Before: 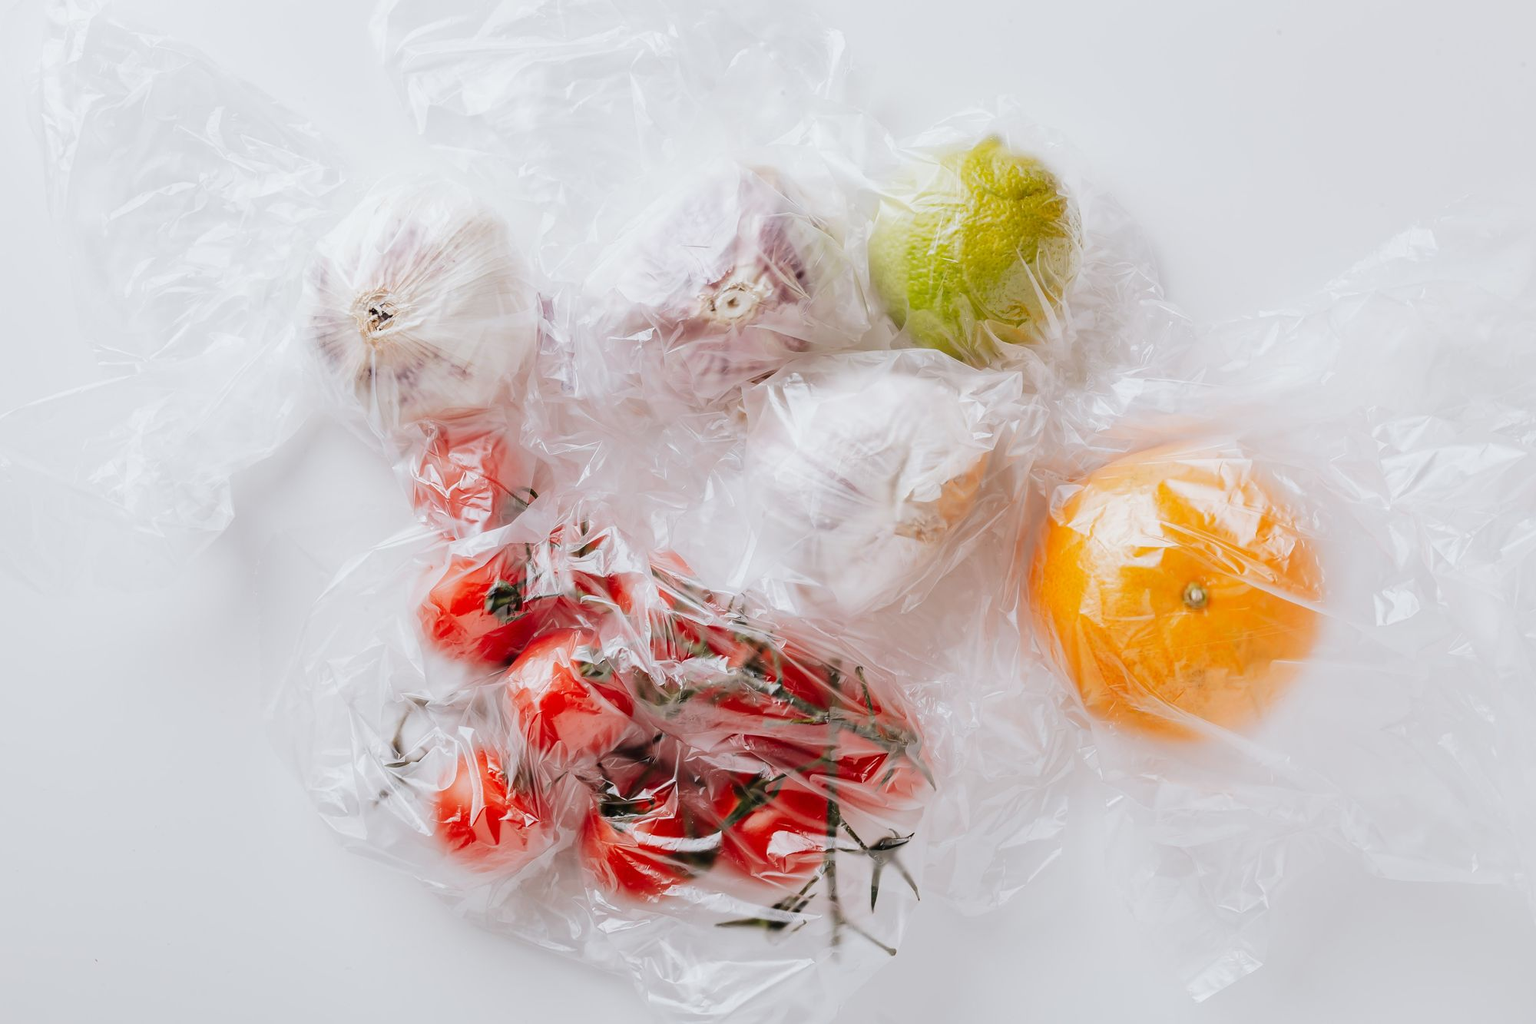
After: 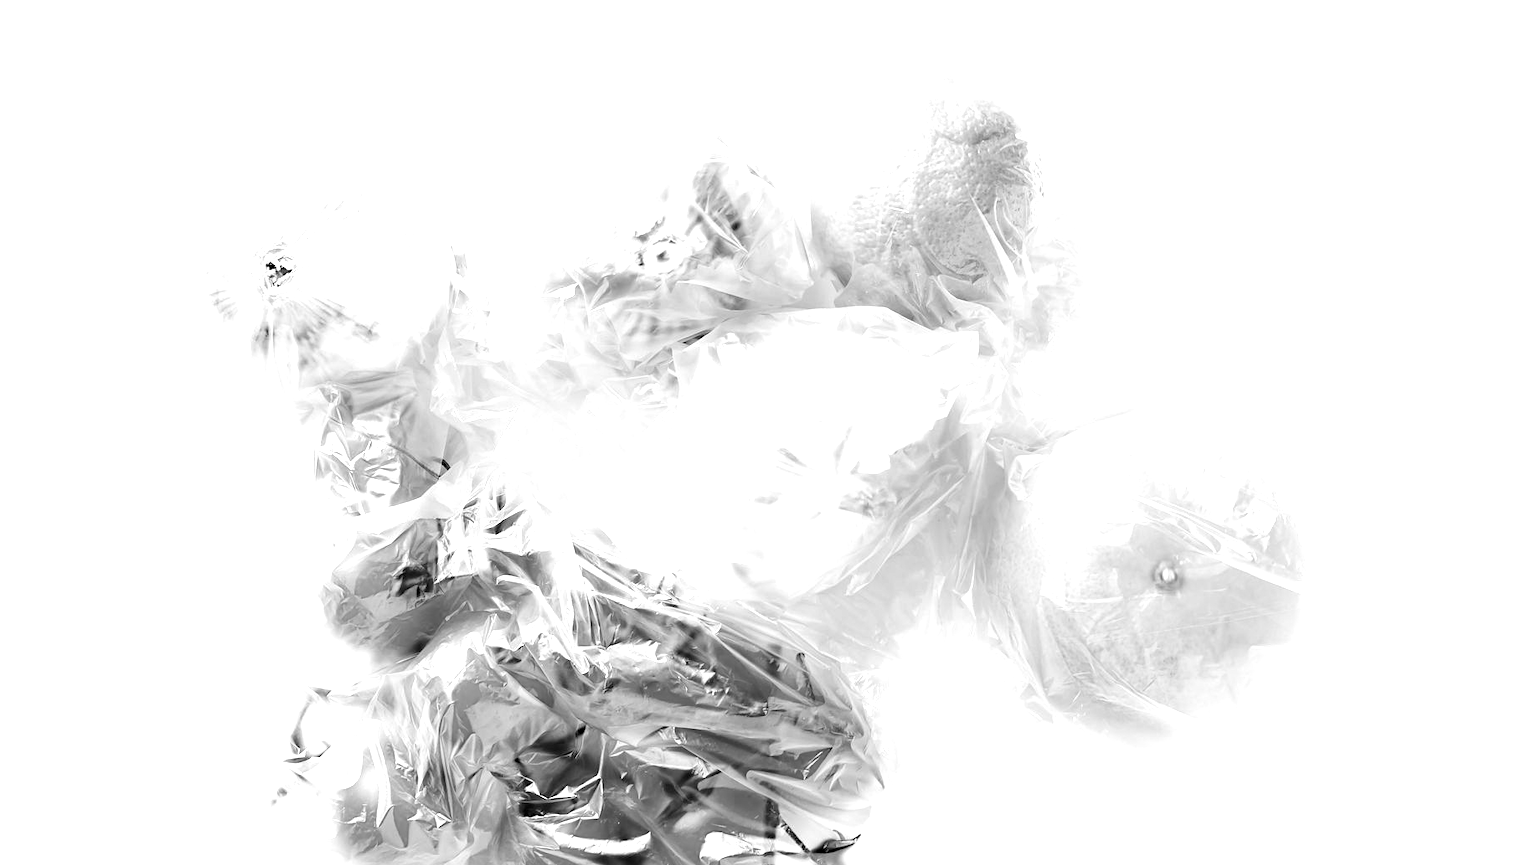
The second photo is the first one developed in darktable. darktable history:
crop: left 8.155%, top 6.611%, bottom 15.385%
exposure: black level correction 0, exposure 1.2 EV, compensate exposure bias true, compensate highlight preservation false
monochrome: on, module defaults
haze removal: compatibility mode true, adaptive false
contrast brightness saturation: saturation -0.05
